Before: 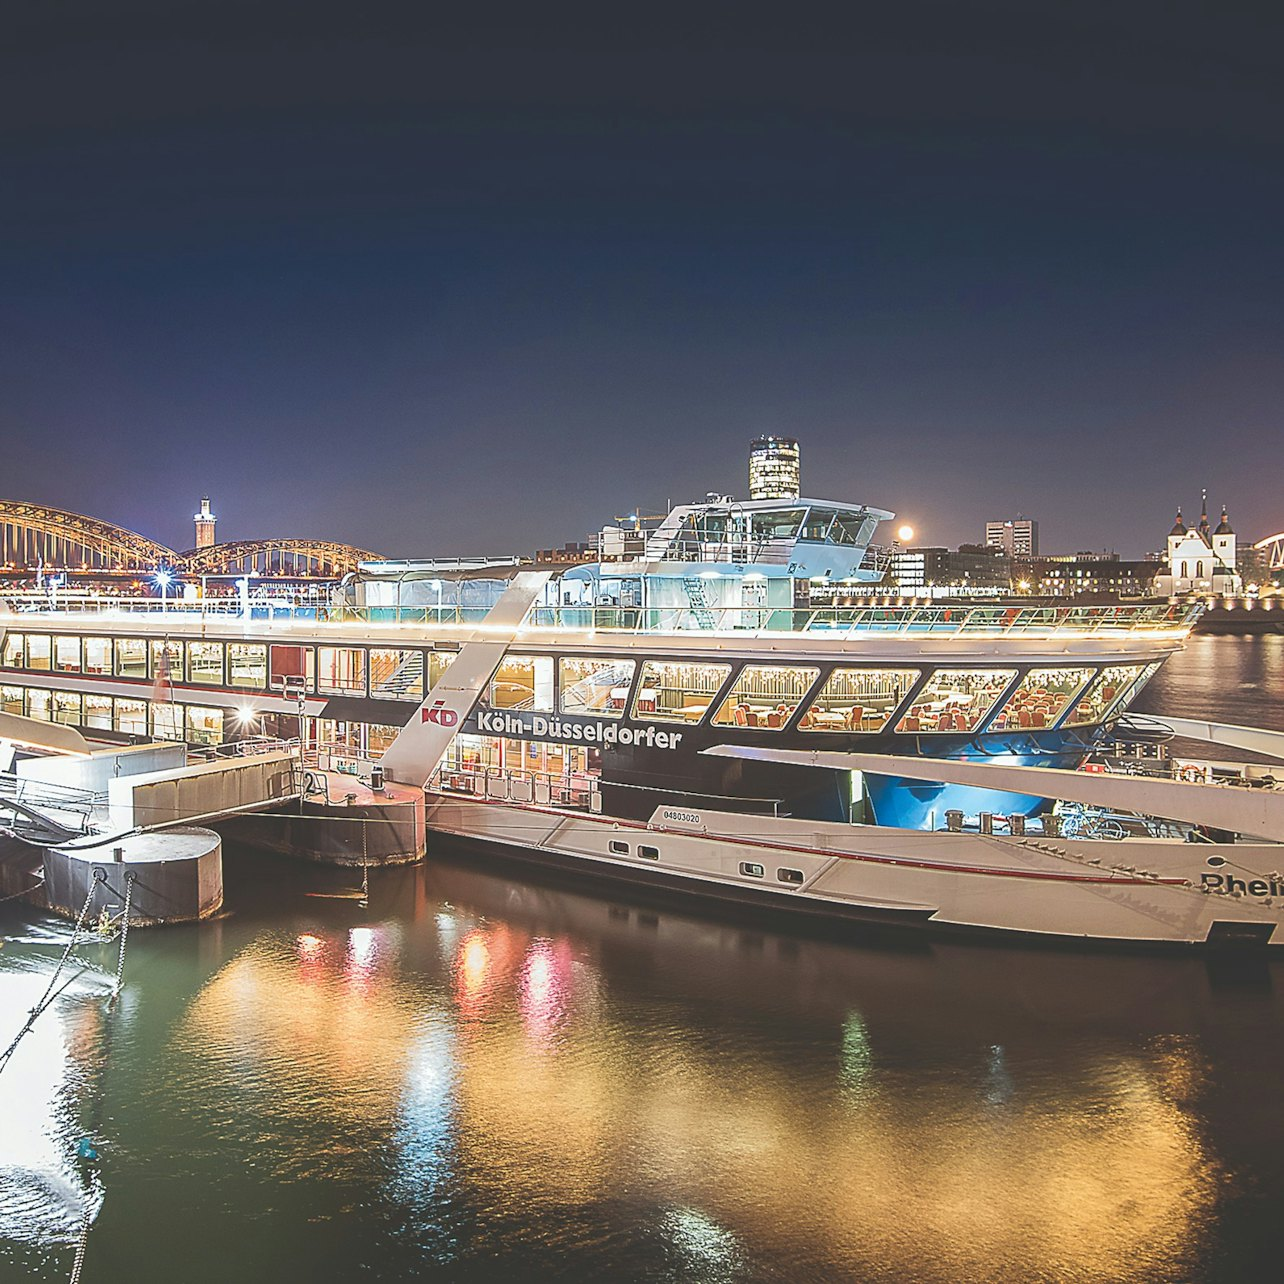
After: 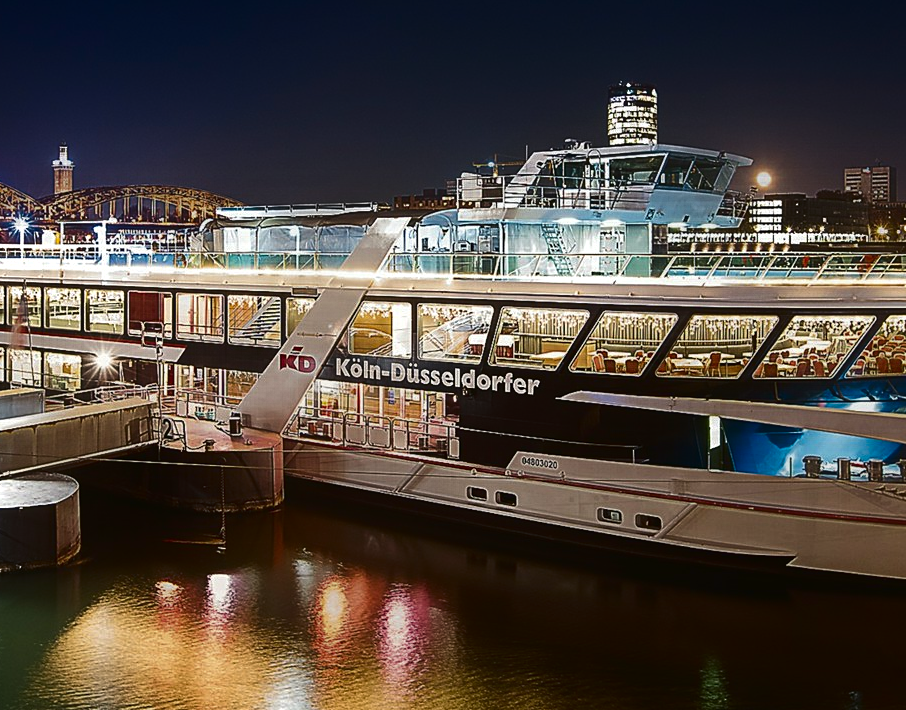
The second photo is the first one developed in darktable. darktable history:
color balance rgb: shadows lift › luminance -10%, power › luminance -9%, linear chroma grading › global chroma 10%, global vibrance 10%, contrast 15%, saturation formula JzAzBz (2021)
contrast brightness saturation: brightness -0.52
tone equalizer: on, module defaults
crop: left 11.123%, top 27.61%, right 18.3%, bottom 17.034%
contrast equalizer: octaves 7, y [[0.6 ×6], [0.55 ×6], [0 ×6], [0 ×6], [0 ×6]], mix -1
